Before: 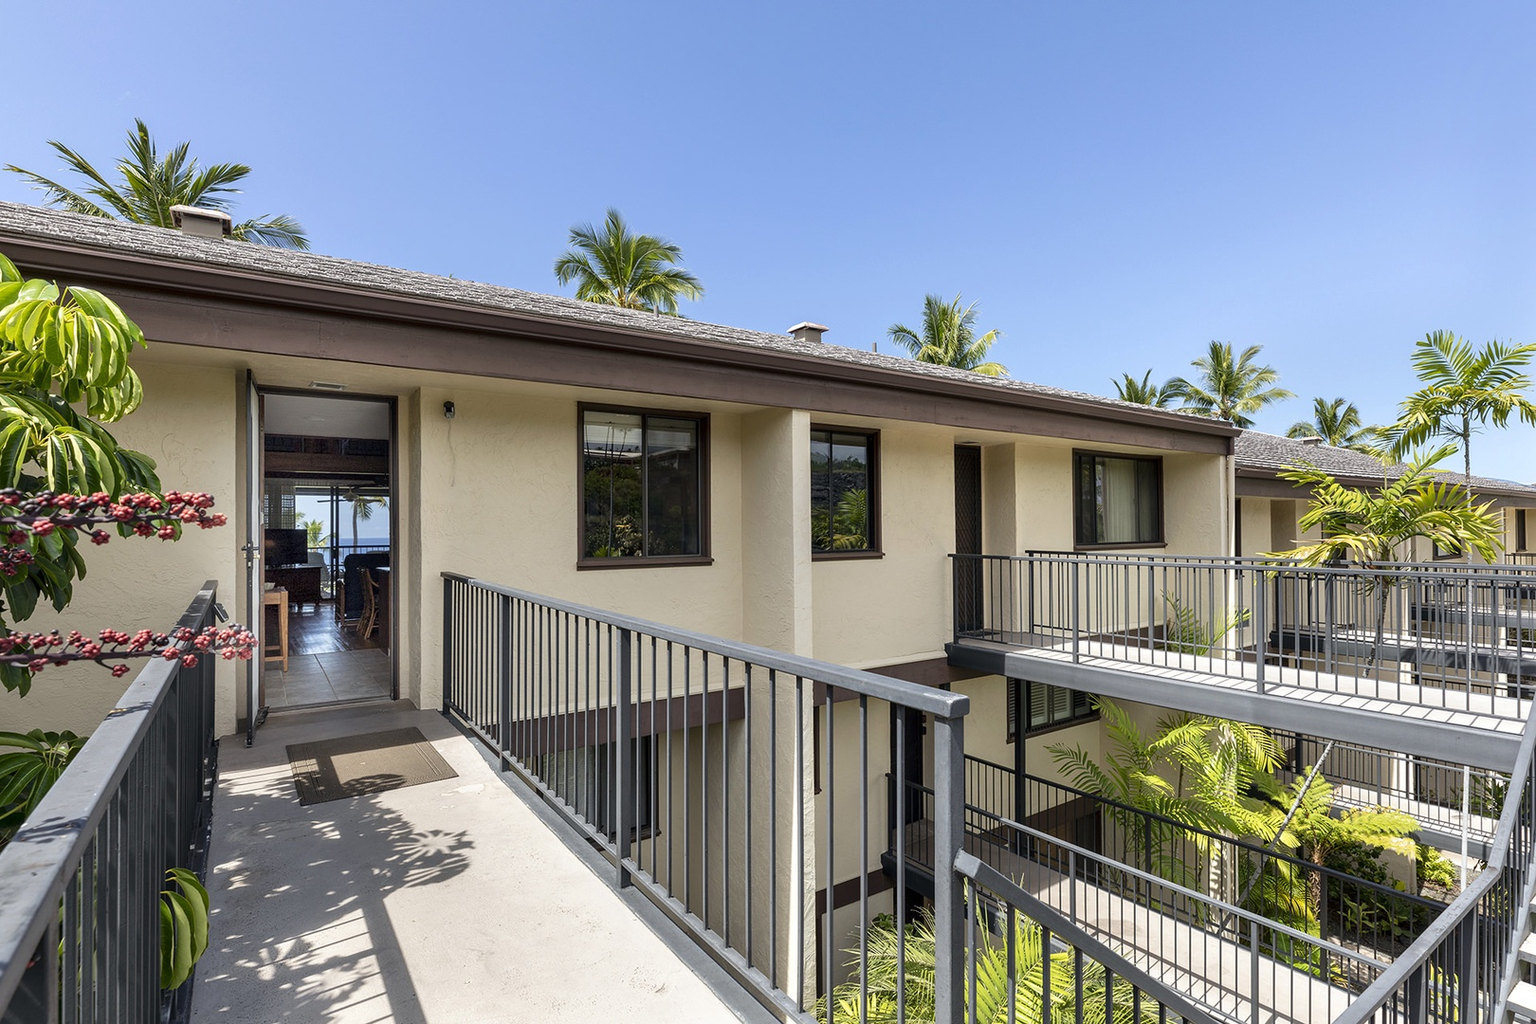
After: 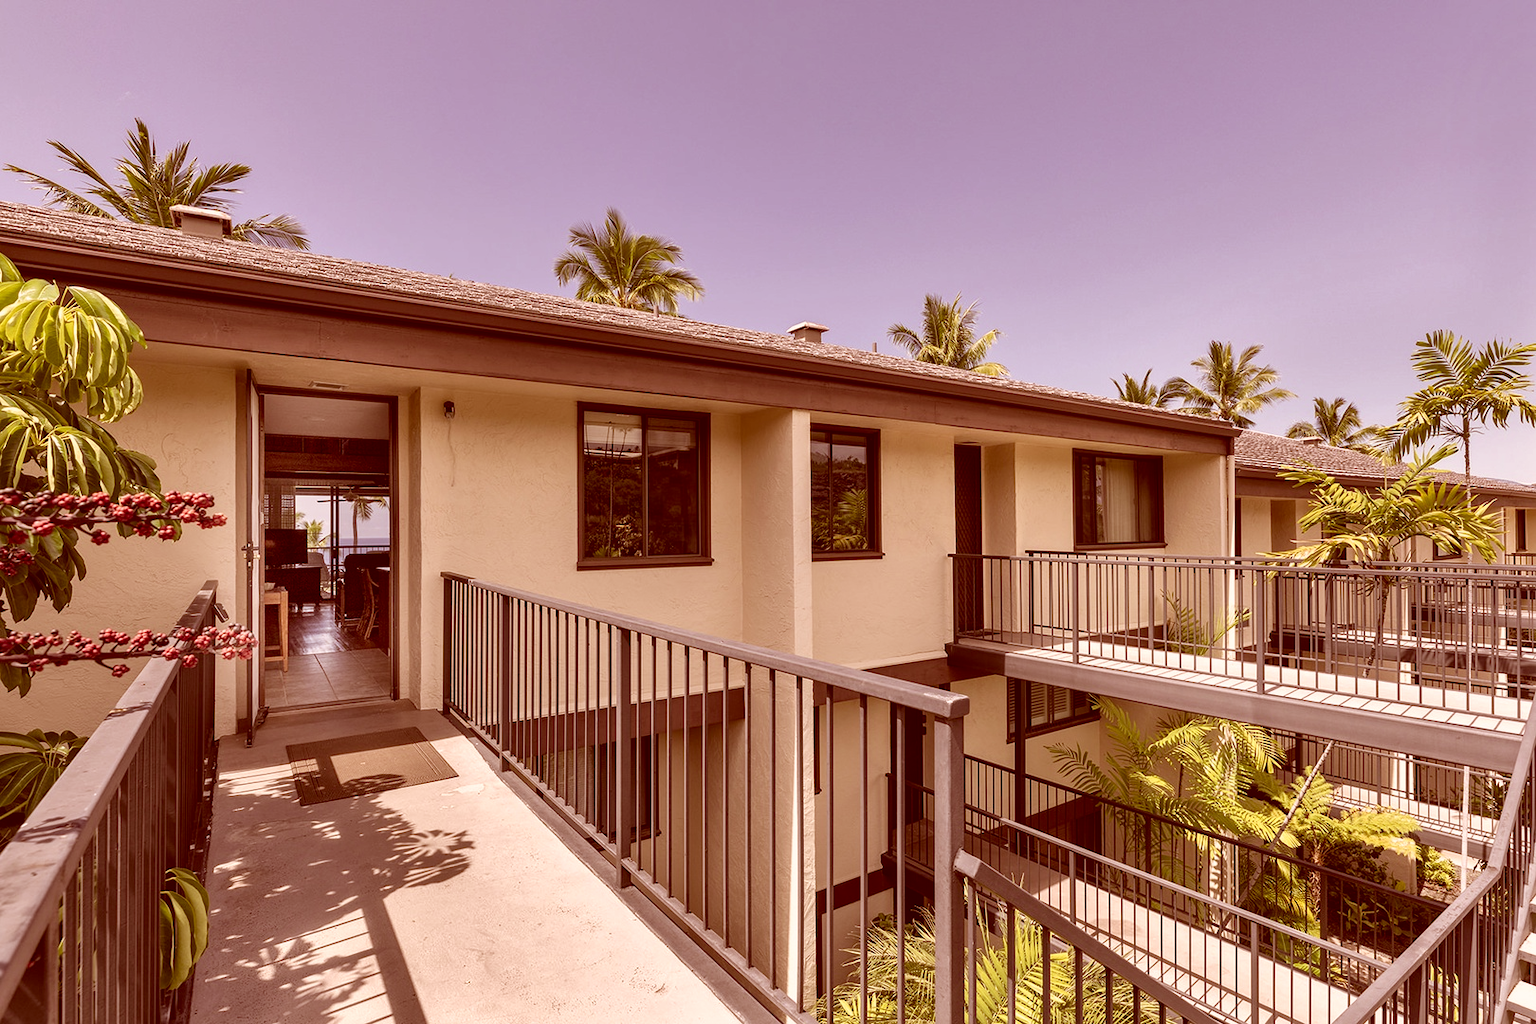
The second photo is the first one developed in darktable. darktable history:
shadows and highlights: soften with gaussian
local contrast: mode bilateral grid, contrast 10, coarseness 25, detail 115%, midtone range 0.2
color correction: highlights a* 9.44, highlights b* 8.75, shadows a* 39.54, shadows b* 39.88, saturation 0.824
